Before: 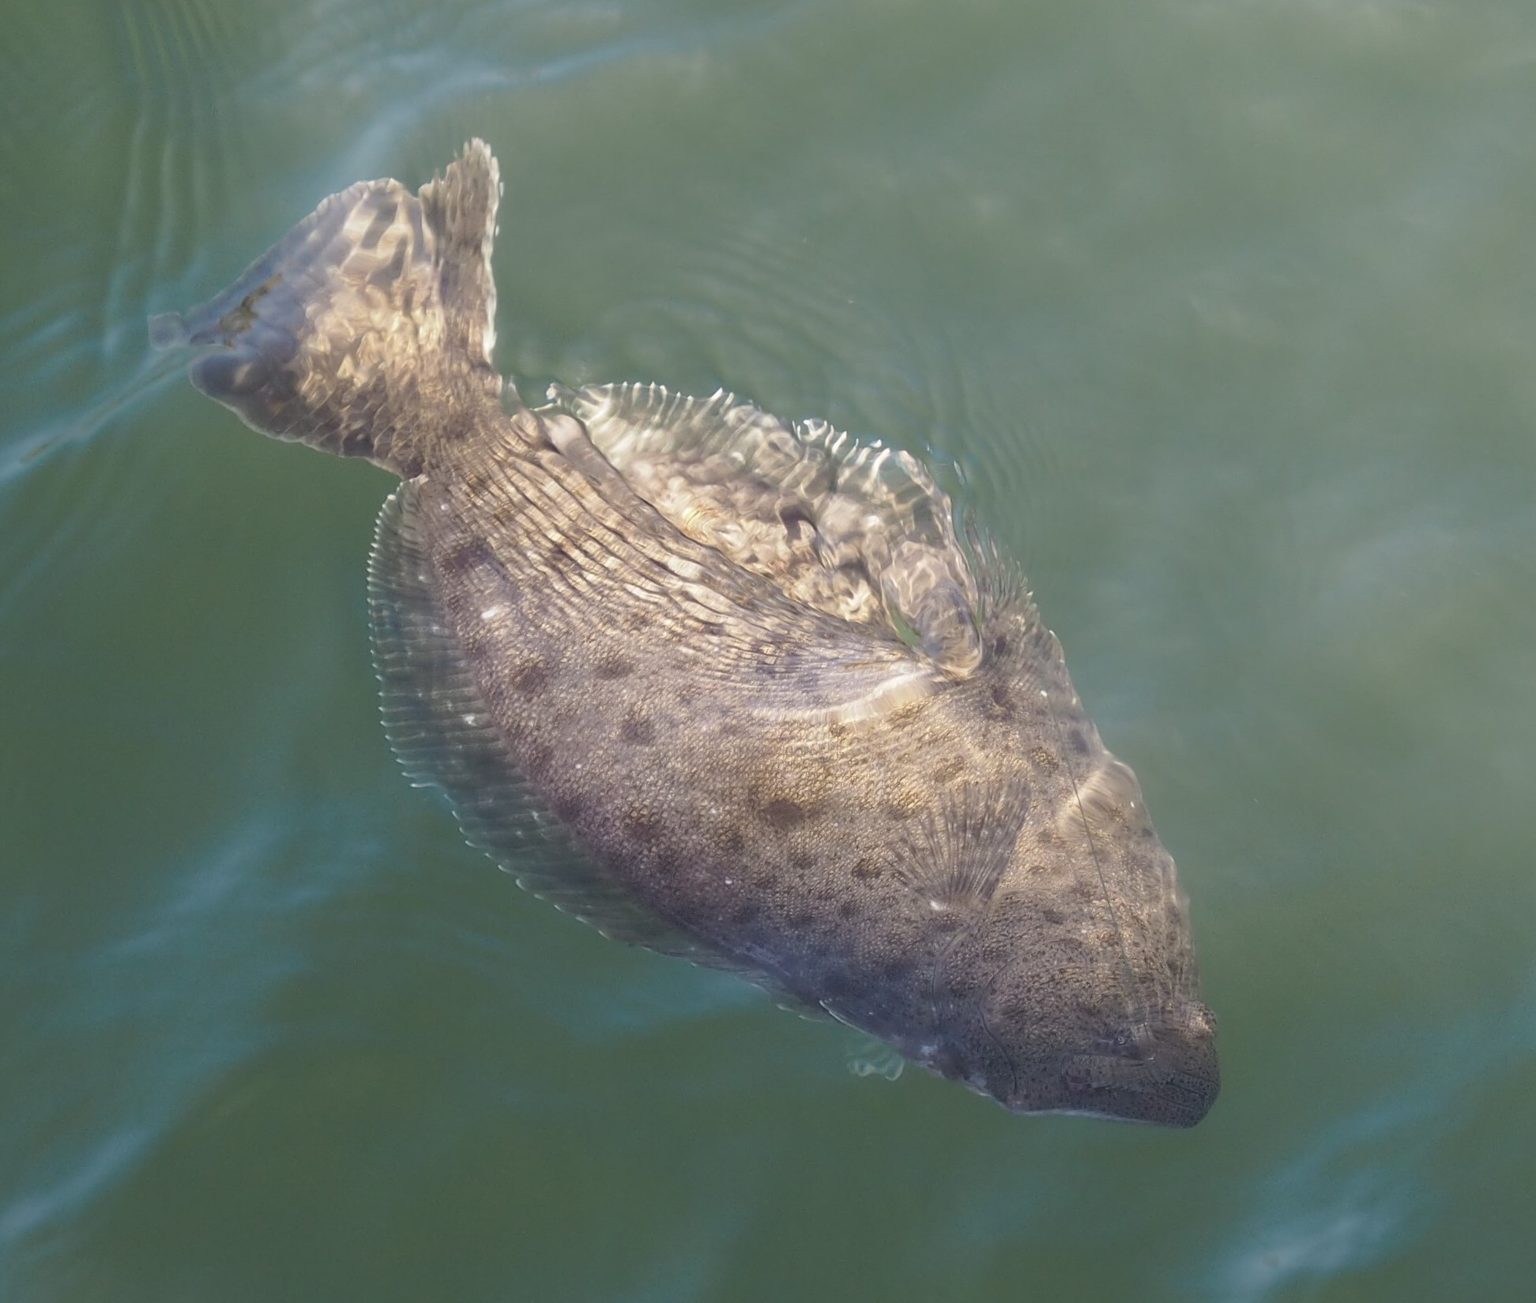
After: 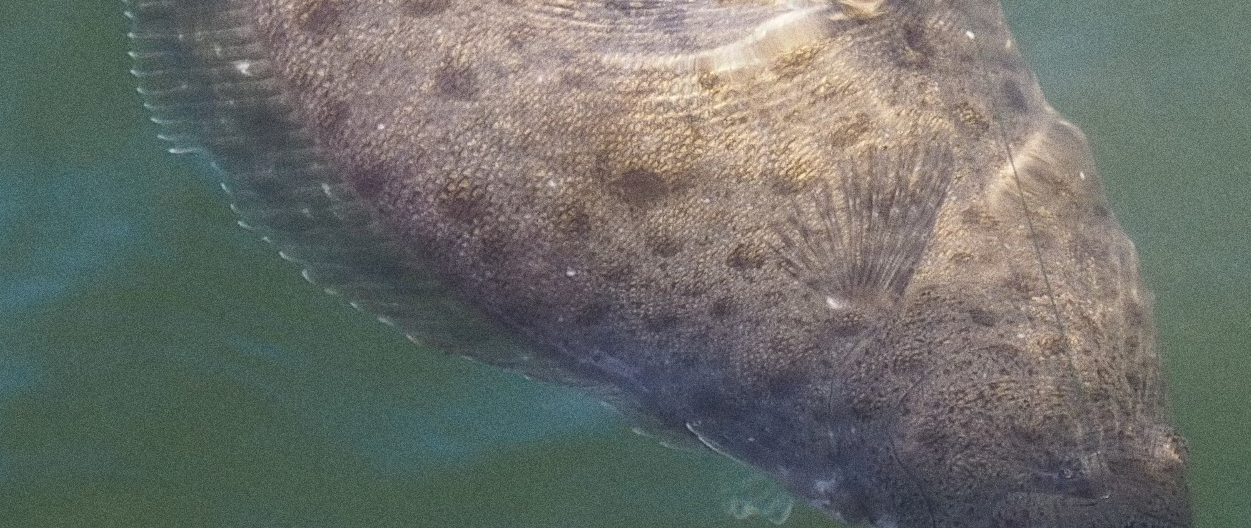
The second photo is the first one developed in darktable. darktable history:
crop: left 18.091%, top 51.13%, right 17.525%, bottom 16.85%
grain: coarseness 0.09 ISO, strength 40%
